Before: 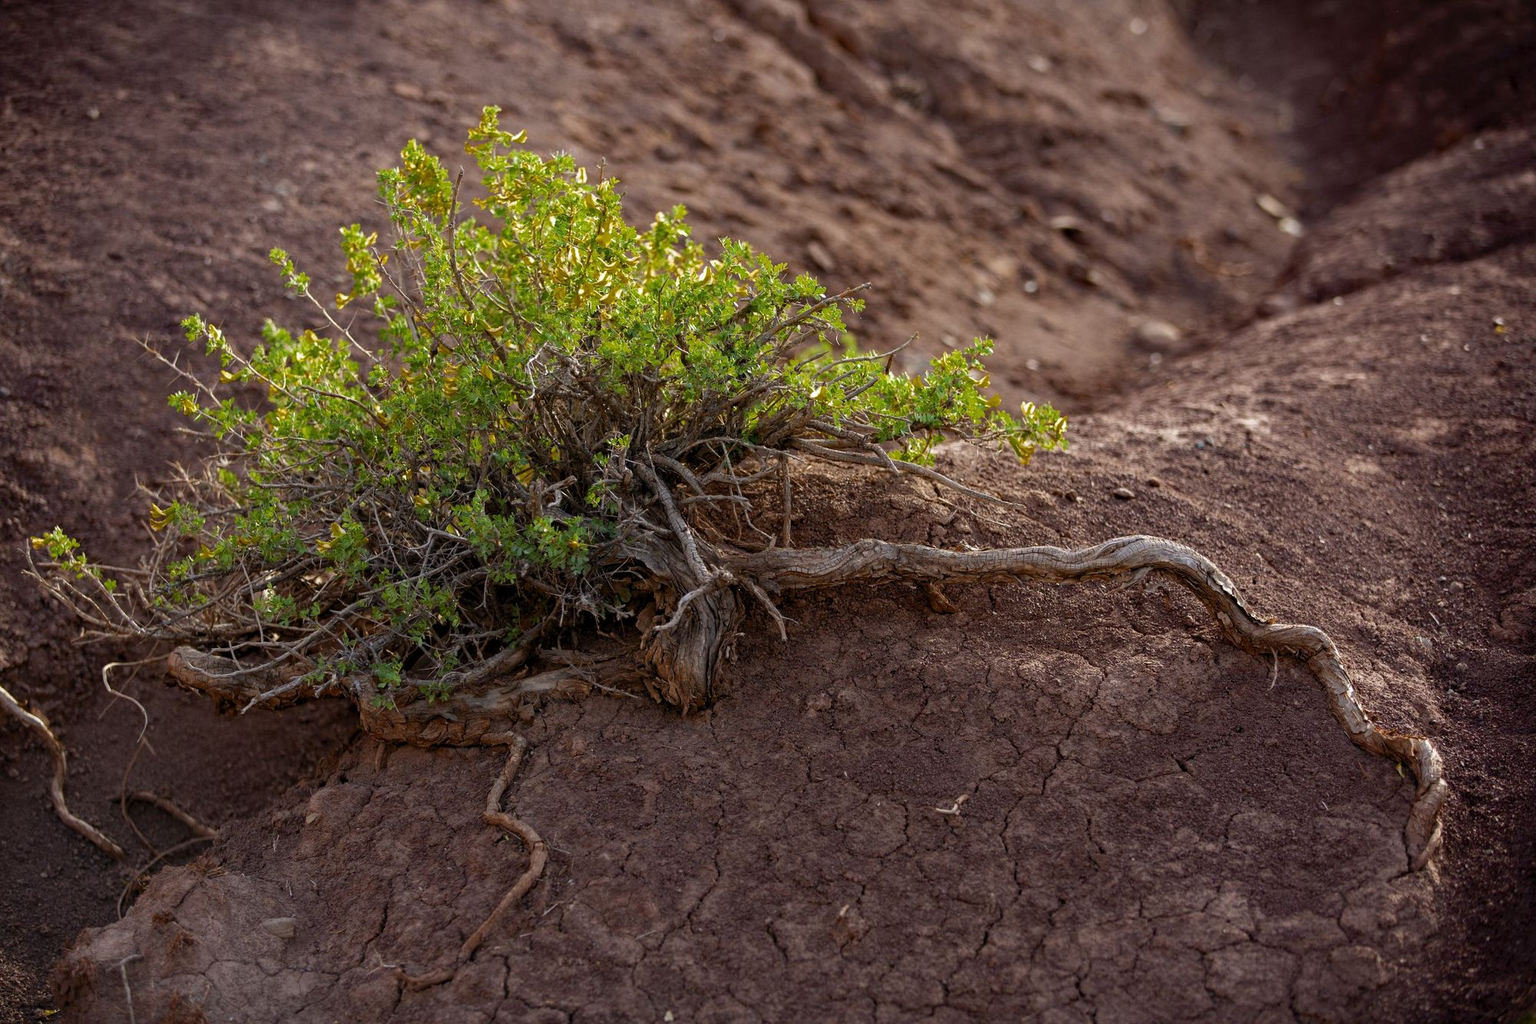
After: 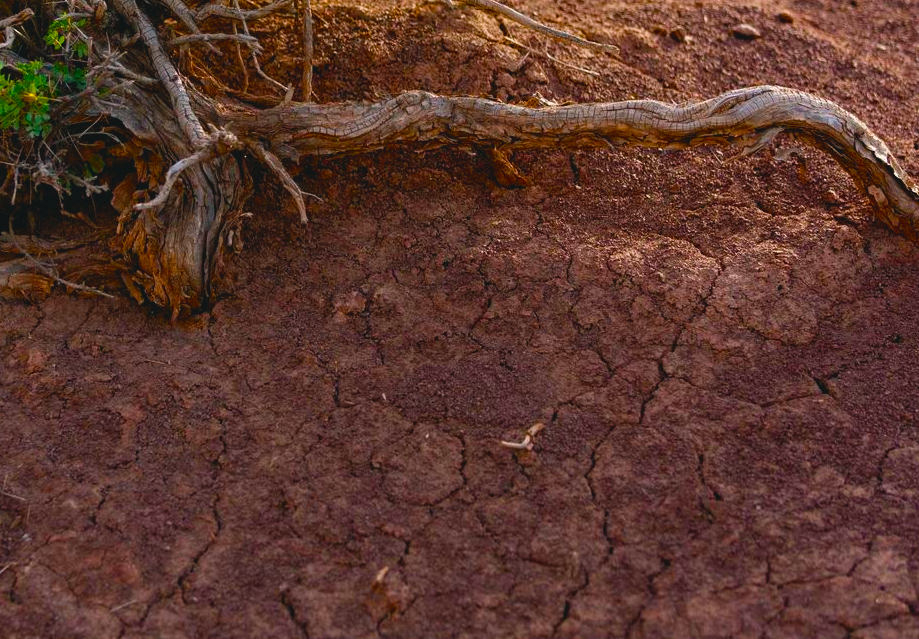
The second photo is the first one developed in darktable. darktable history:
crop: left 35.892%, top 45.901%, right 18.153%, bottom 6.098%
color balance rgb: shadows lift › chroma 2.004%, shadows lift › hue 183.49°, global offset › luminance 0.693%, perceptual saturation grading › global saturation 36.832%, perceptual saturation grading › shadows 35.489%, global vibrance 20%
